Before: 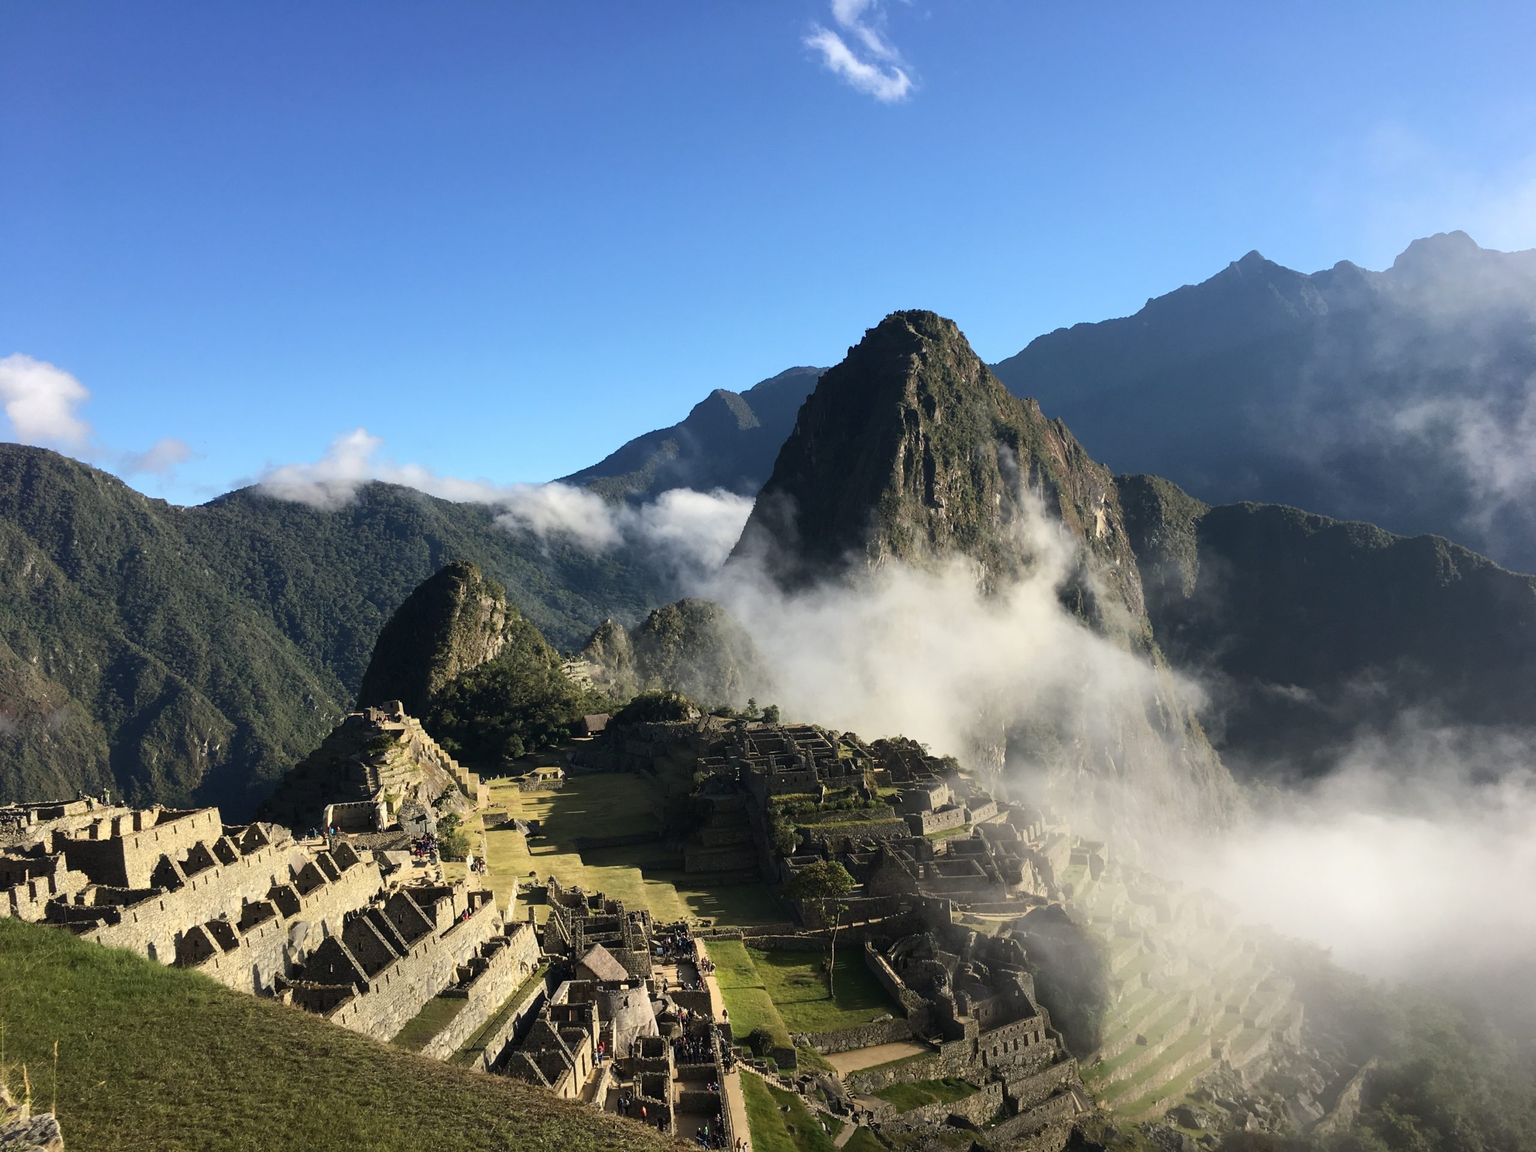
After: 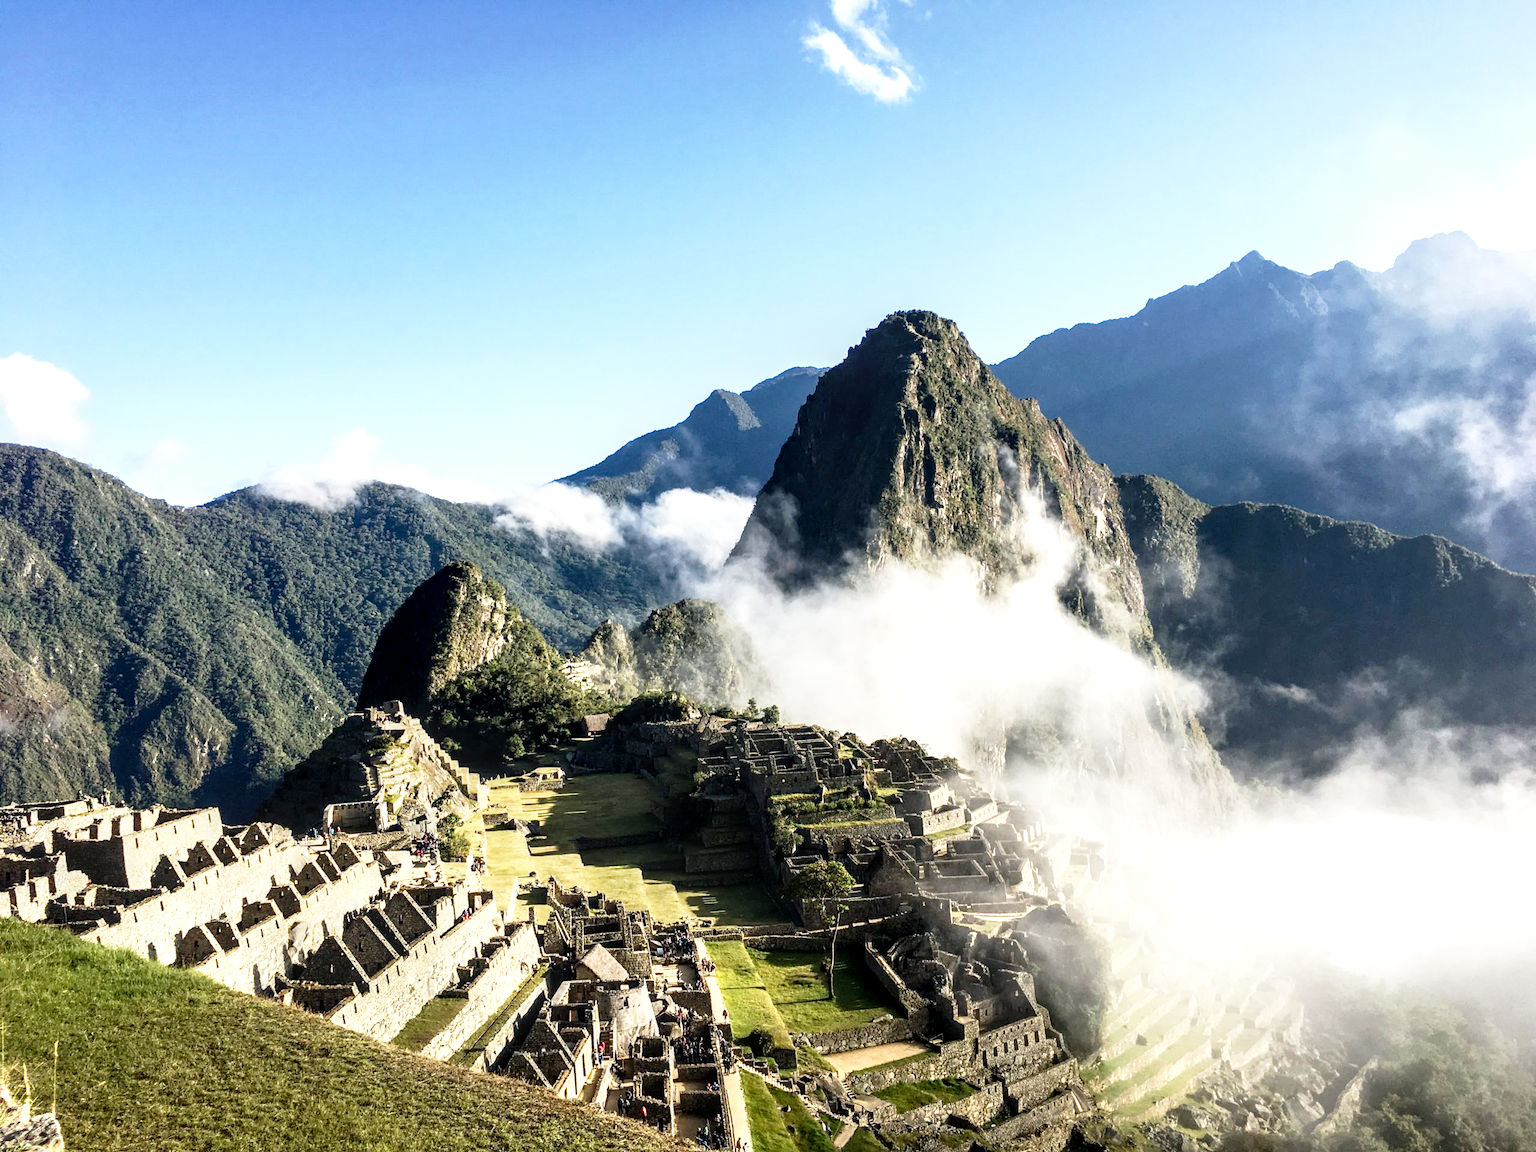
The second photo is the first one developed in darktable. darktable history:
local contrast: highlights 58%, detail 145%
base curve: curves: ch0 [(0, 0) (0.012, 0.01) (0.073, 0.168) (0.31, 0.711) (0.645, 0.957) (1, 1)], preserve colors none
